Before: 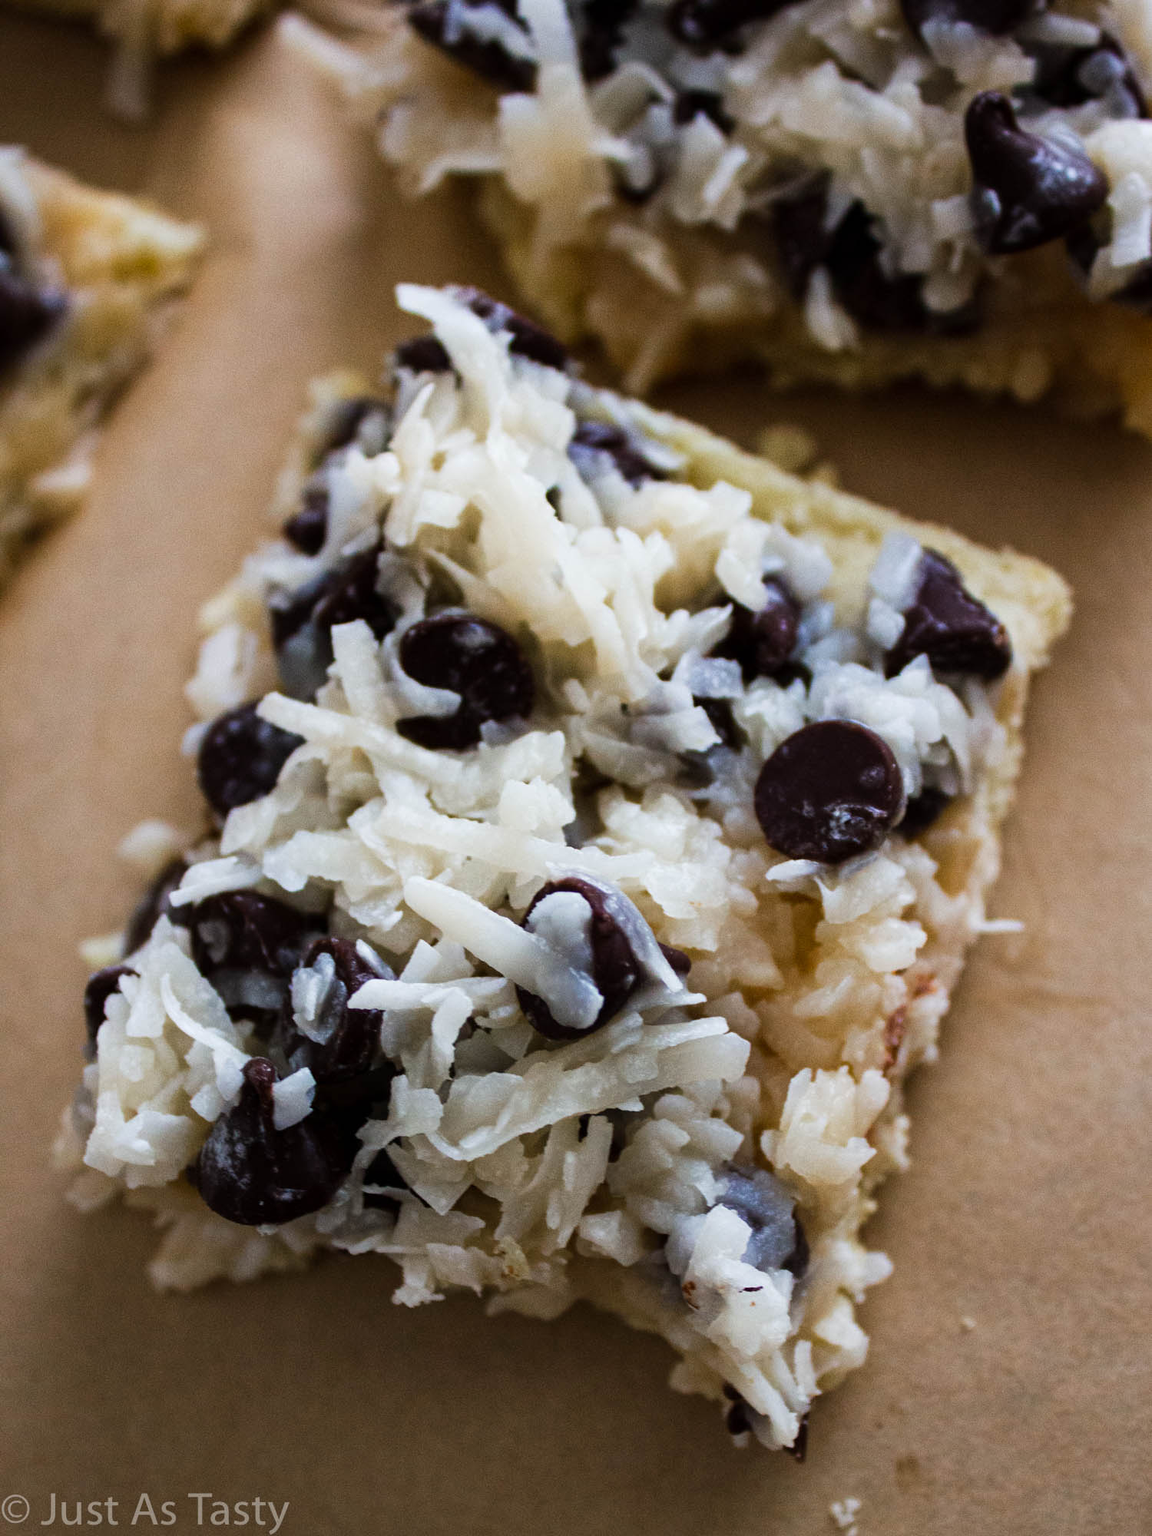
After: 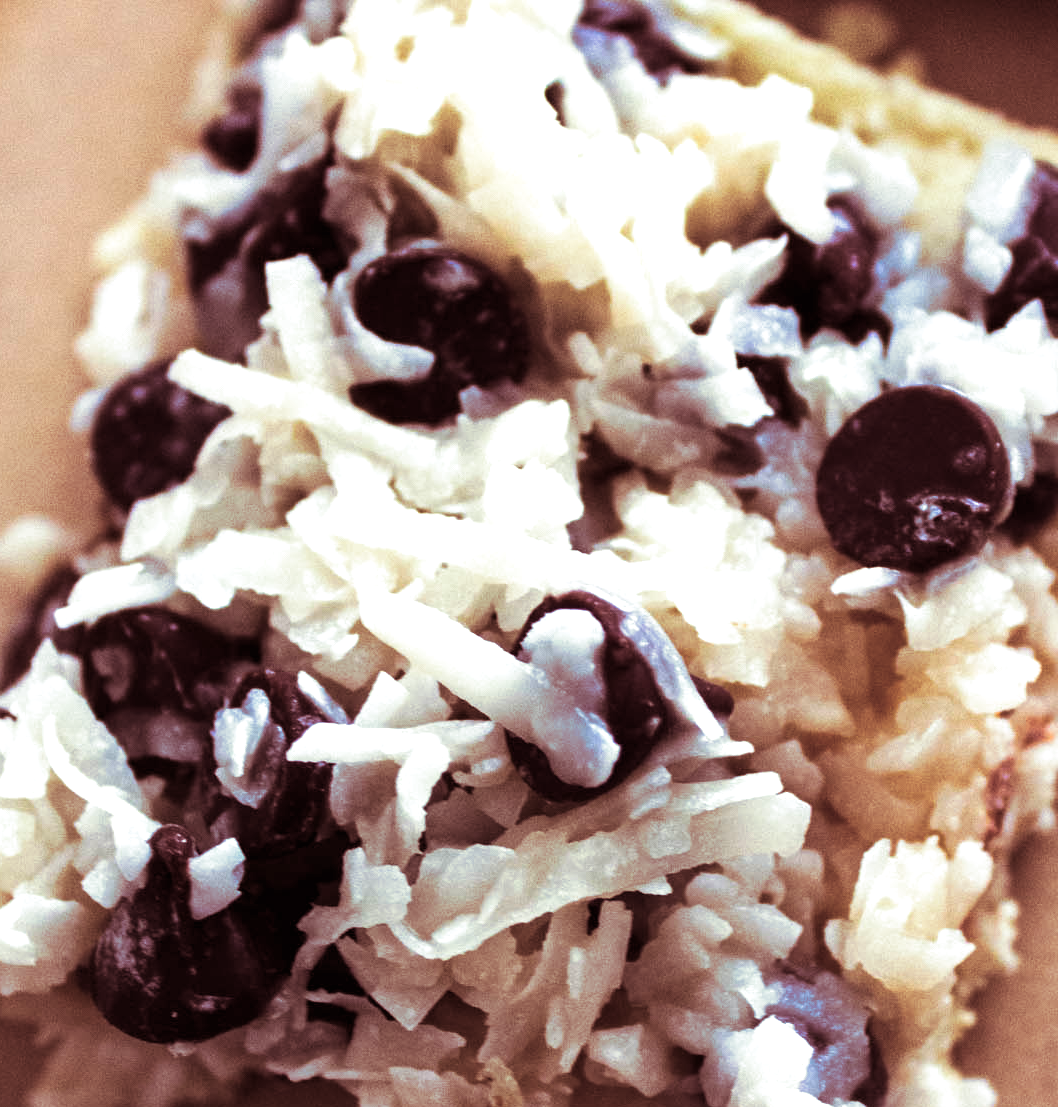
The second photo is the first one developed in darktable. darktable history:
crop: left 11.123%, top 27.61%, right 18.3%, bottom 17.034%
split-toning: compress 20%
exposure: black level correction 0, exposure 0.7 EV, compensate exposure bias true, compensate highlight preservation false
